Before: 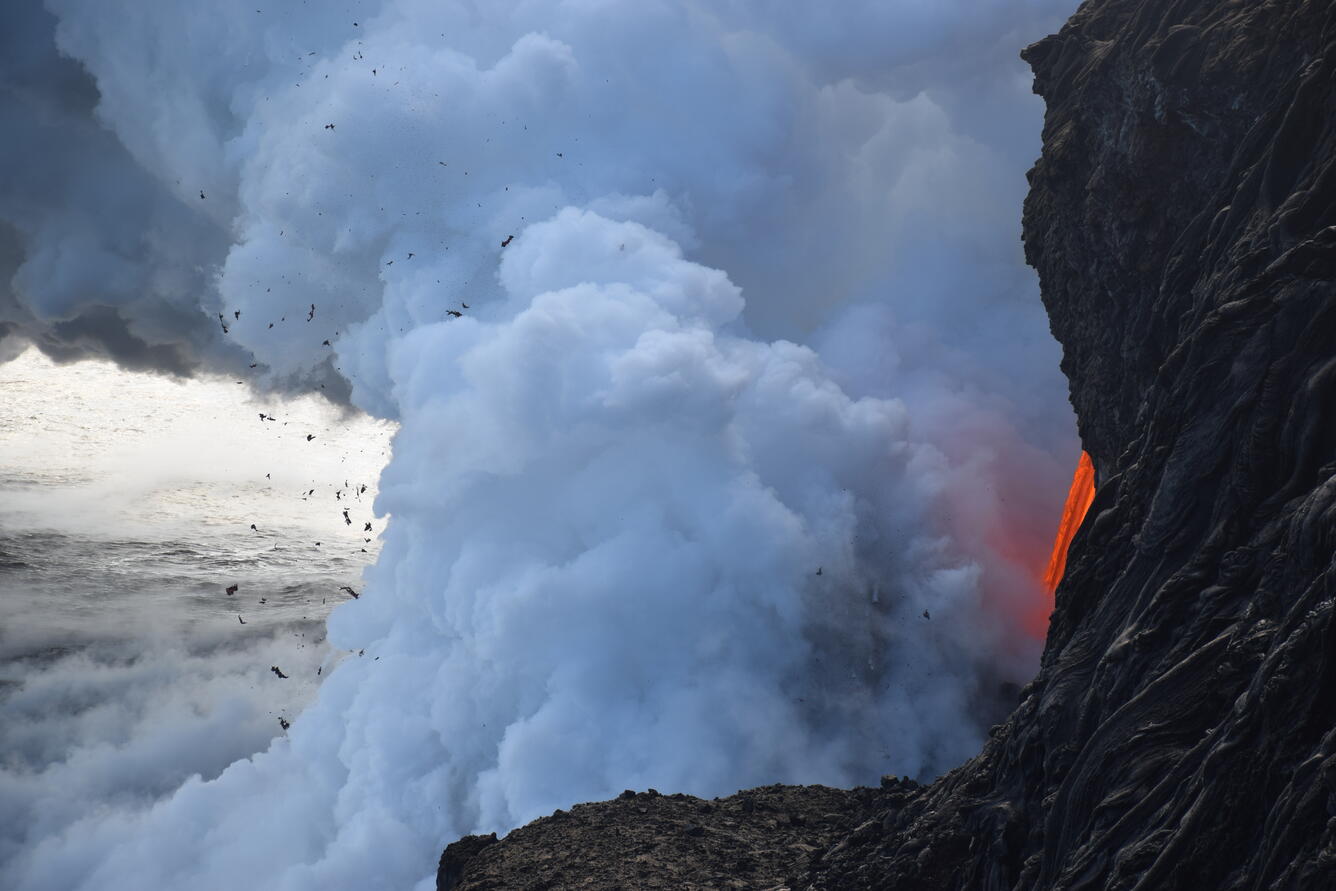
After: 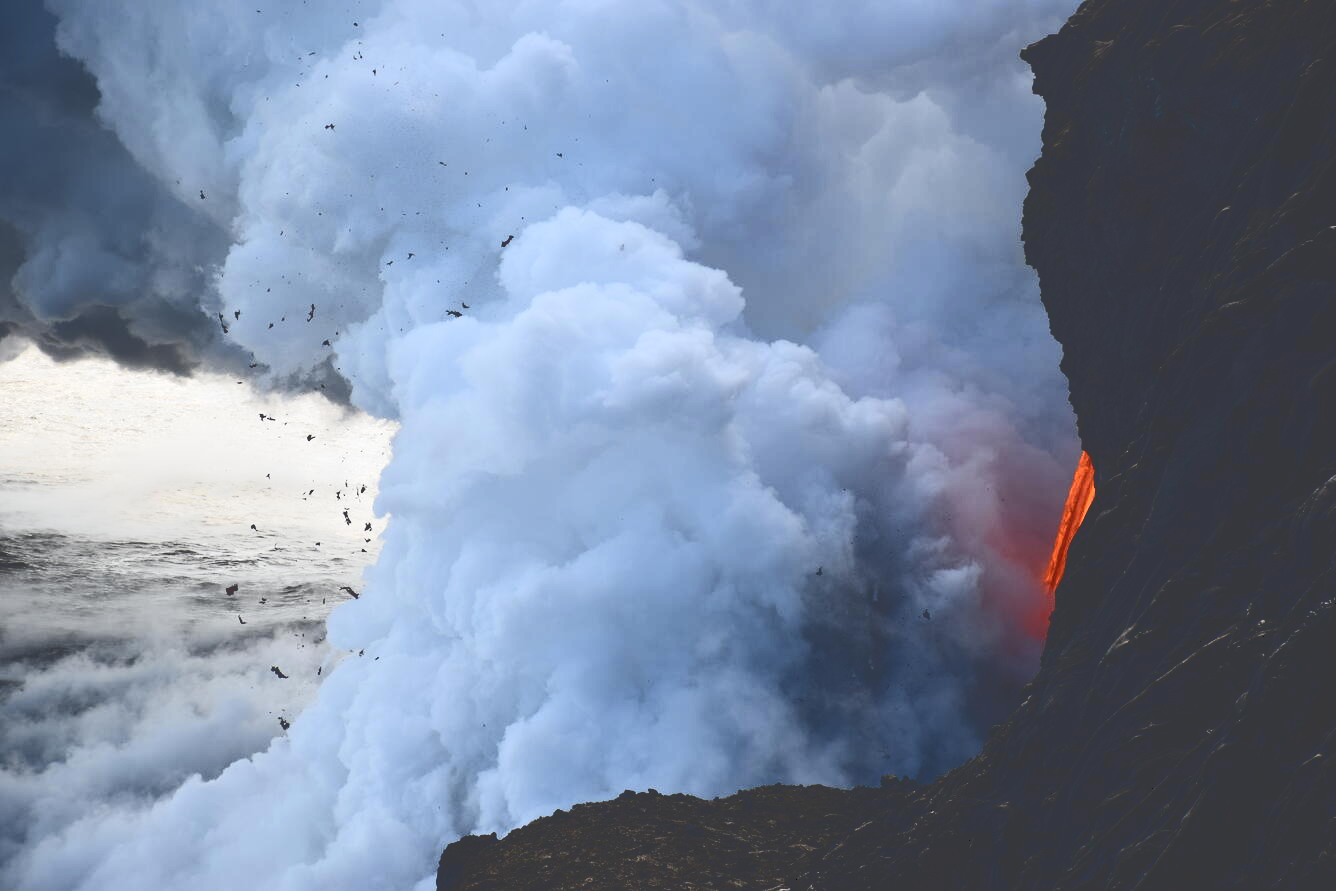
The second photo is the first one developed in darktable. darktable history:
contrast equalizer: octaves 7, y [[0.5 ×6], [0.5 ×6], [0.5, 0.5, 0.501, 0.545, 0.707, 0.863], [0 ×6], [0 ×6]], mix 0.135
tone curve: curves: ch0 [(0, 0) (0.003, 0.231) (0.011, 0.231) (0.025, 0.231) (0.044, 0.231) (0.069, 0.231) (0.1, 0.234) (0.136, 0.239) (0.177, 0.243) (0.224, 0.247) (0.277, 0.265) (0.335, 0.311) (0.399, 0.389) (0.468, 0.507) (0.543, 0.634) (0.623, 0.74) (0.709, 0.83) (0.801, 0.889) (0.898, 0.93) (1, 1)], color space Lab, independent channels, preserve colors none
